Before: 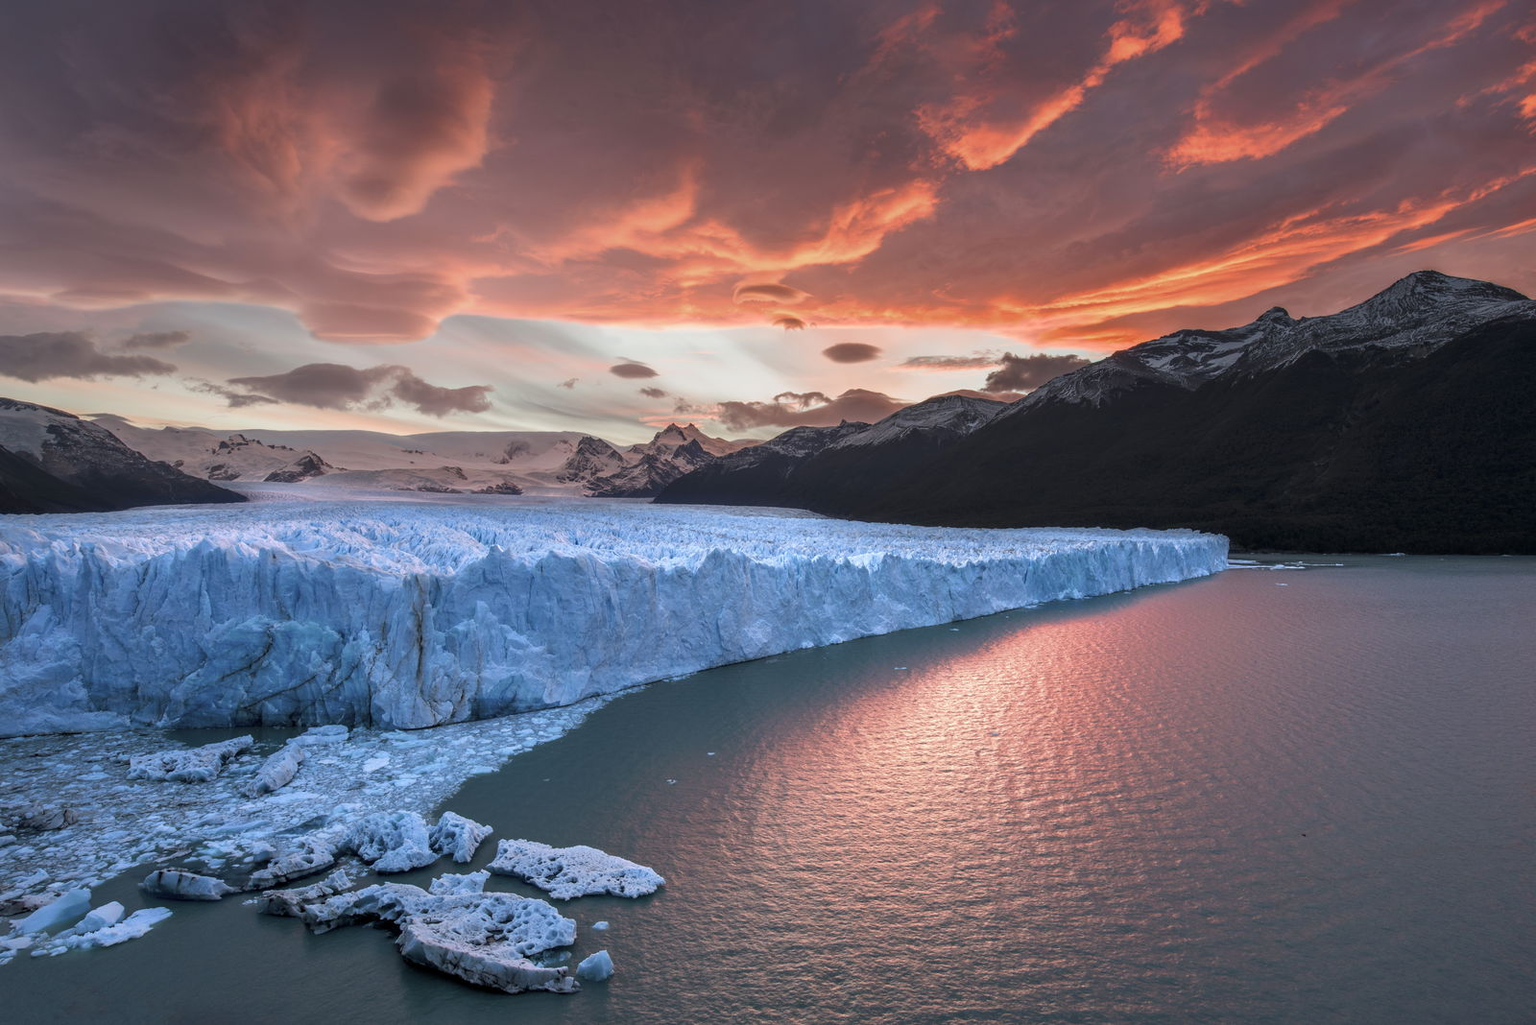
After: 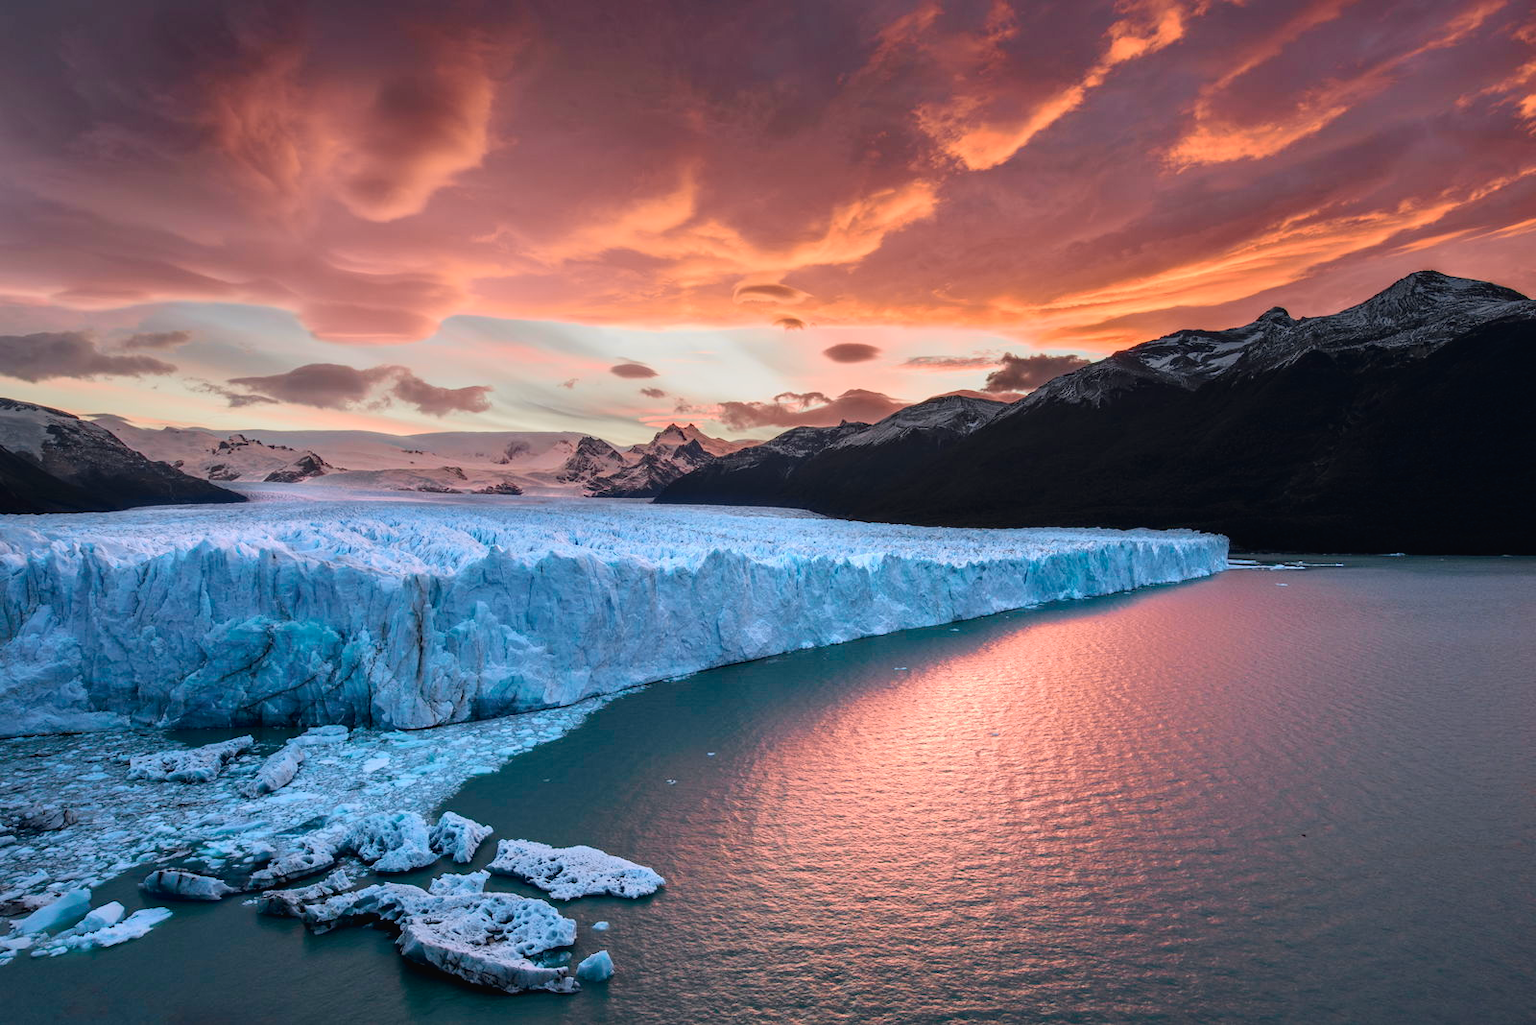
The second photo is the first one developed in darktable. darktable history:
tone curve: curves: ch0 [(0, 0.018) (0.061, 0.041) (0.205, 0.191) (0.289, 0.292) (0.39, 0.424) (0.493, 0.551) (0.666, 0.743) (0.795, 0.841) (1, 0.998)]; ch1 [(0, 0) (0.385, 0.343) (0.439, 0.415) (0.494, 0.498) (0.501, 0.501) (0.51, 0.509) (0.548, 0.563) (0.586, 0.61) (0.684, 0.658) (0.783, 0.804) (1, 1)]; ch2 [(0, 0) (0.304, 0.31) (0.403, 0.399) (0.441, 0.428) (0.47, 0.469) (0.498, 0.496) (0.524, 0.538) (0.566, 0.579) (0.648, 0.665) (0.697, 0.699) (1, 1)], color space Lab, independent channels, preserve colors none
exposure: exposure -0.151 EV, compensate highlight preservation false
